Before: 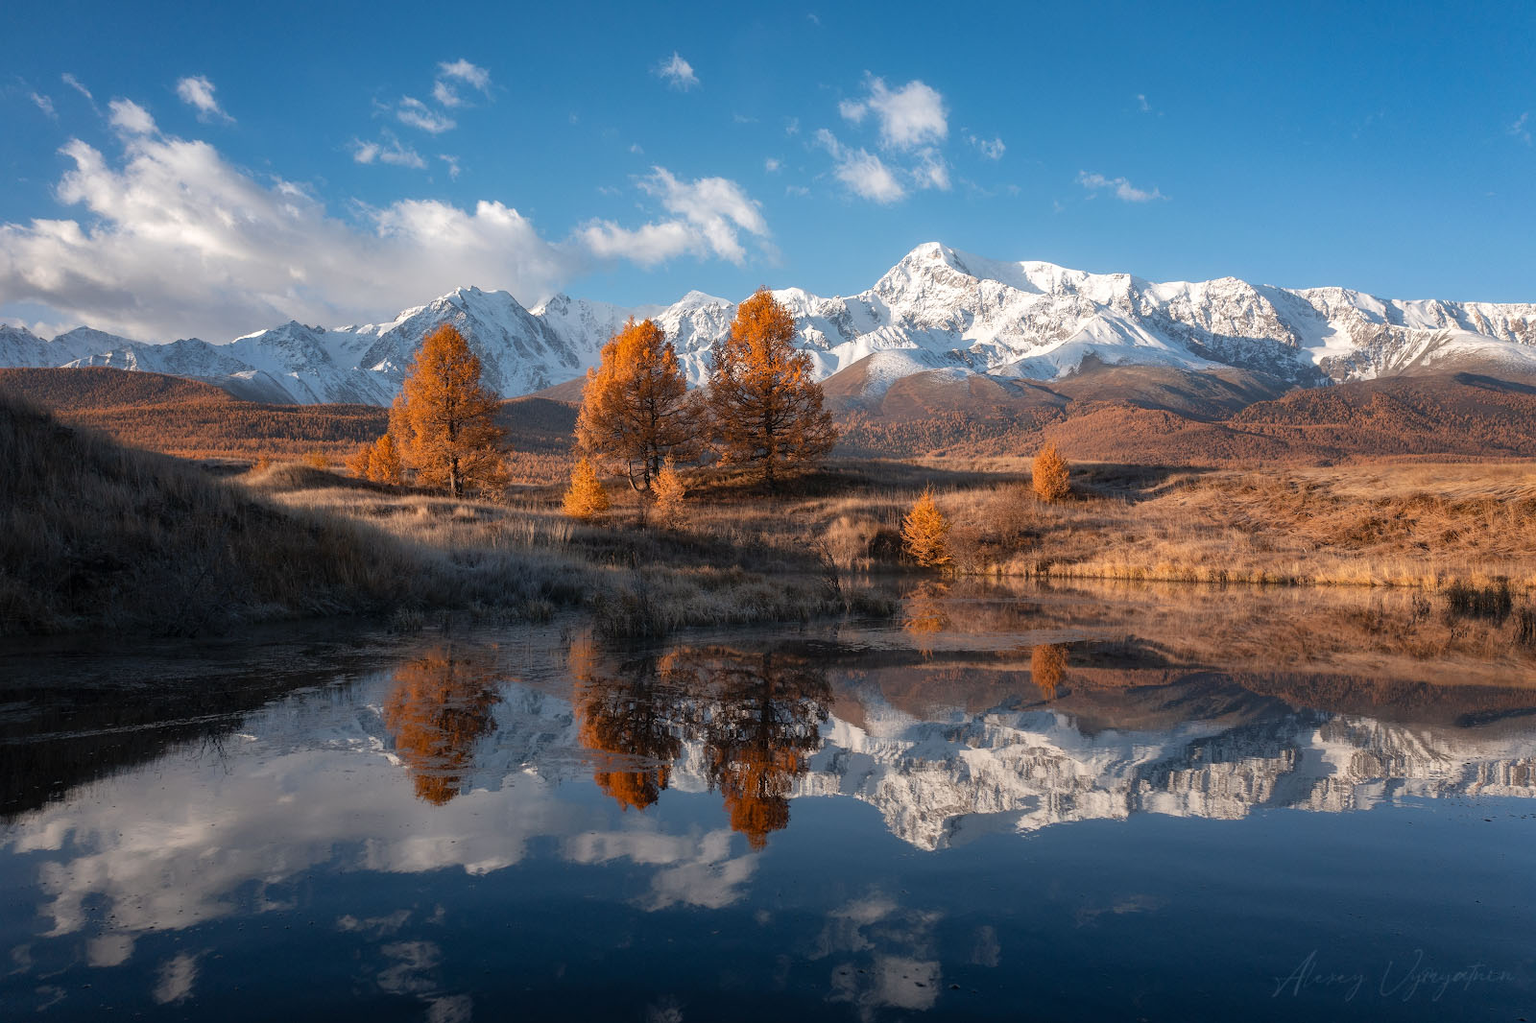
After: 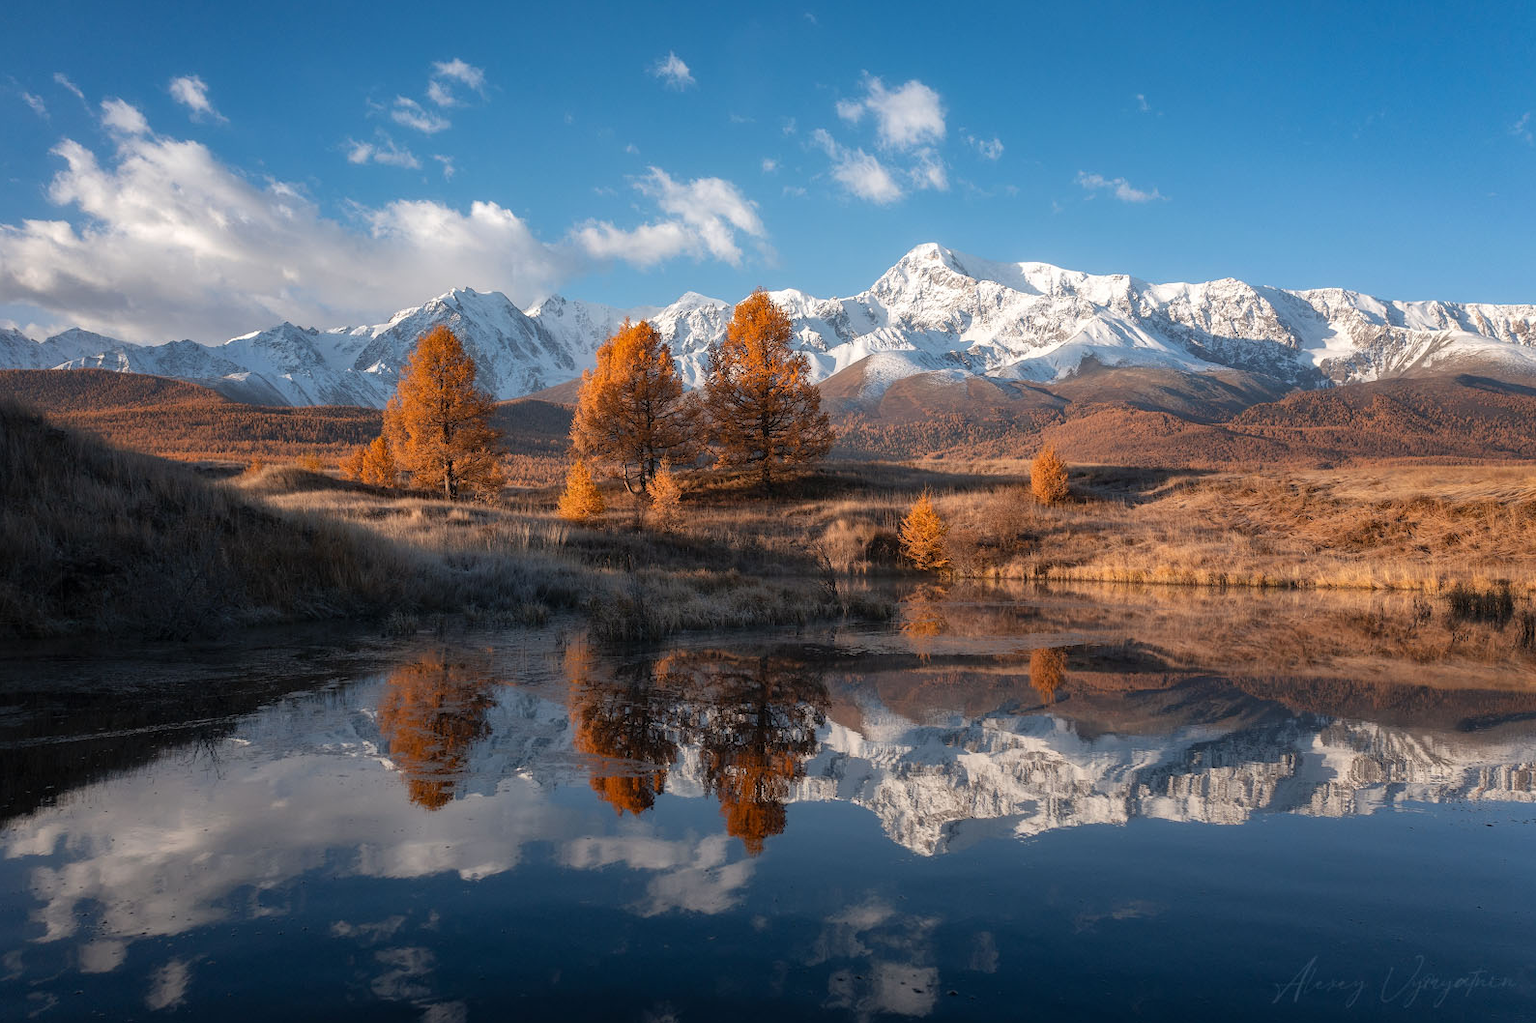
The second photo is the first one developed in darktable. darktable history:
crop and rotate: left 0.674%, top 0.18%, bottom 0.387%
